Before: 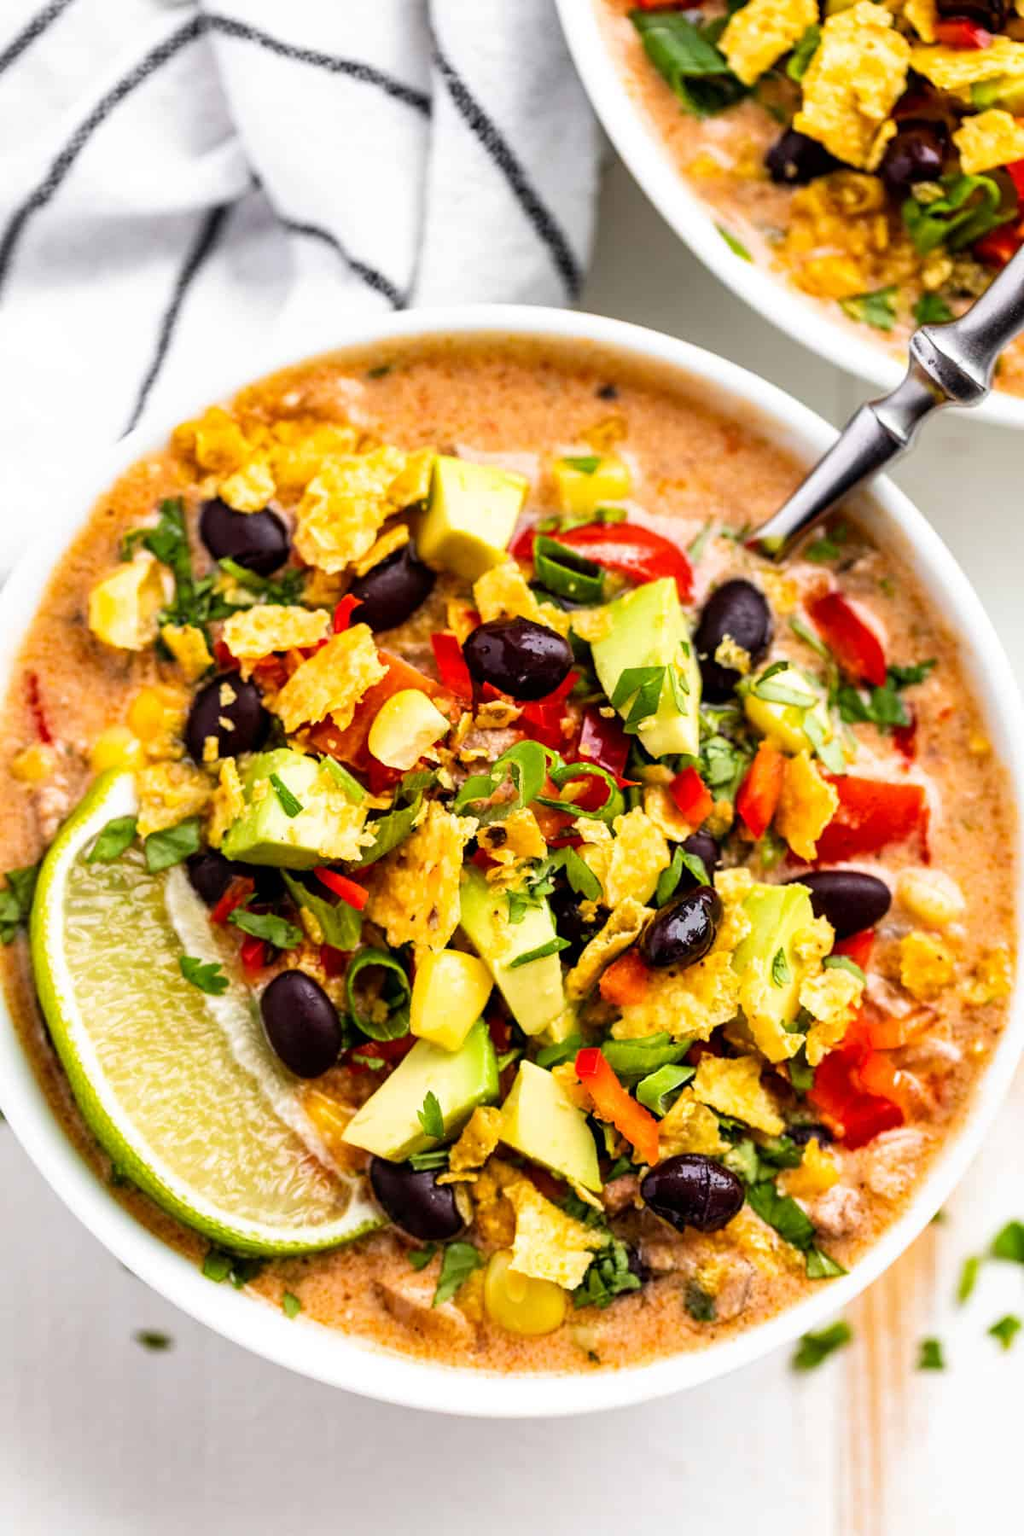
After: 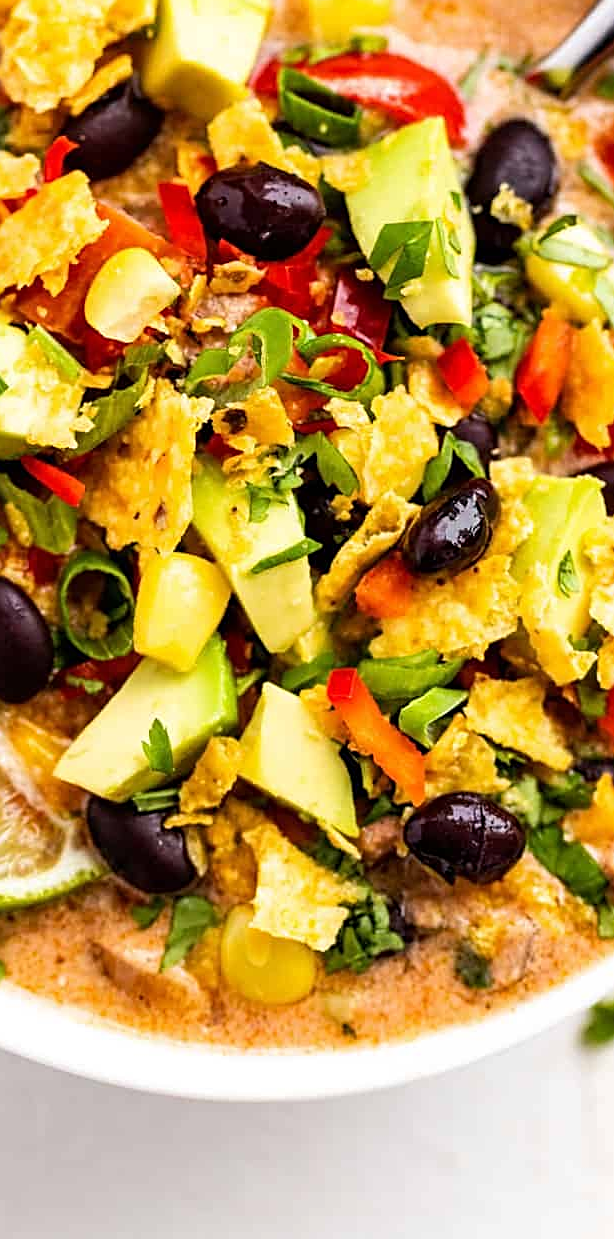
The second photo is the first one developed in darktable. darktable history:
crop and rotate: left 28.966%, top 31.116%, right 19.865%
tone equalizer: edges refinement/feathering 500, mask exposure compensation -1.57 EV, preserve details no
sharpen: amount 0.495
